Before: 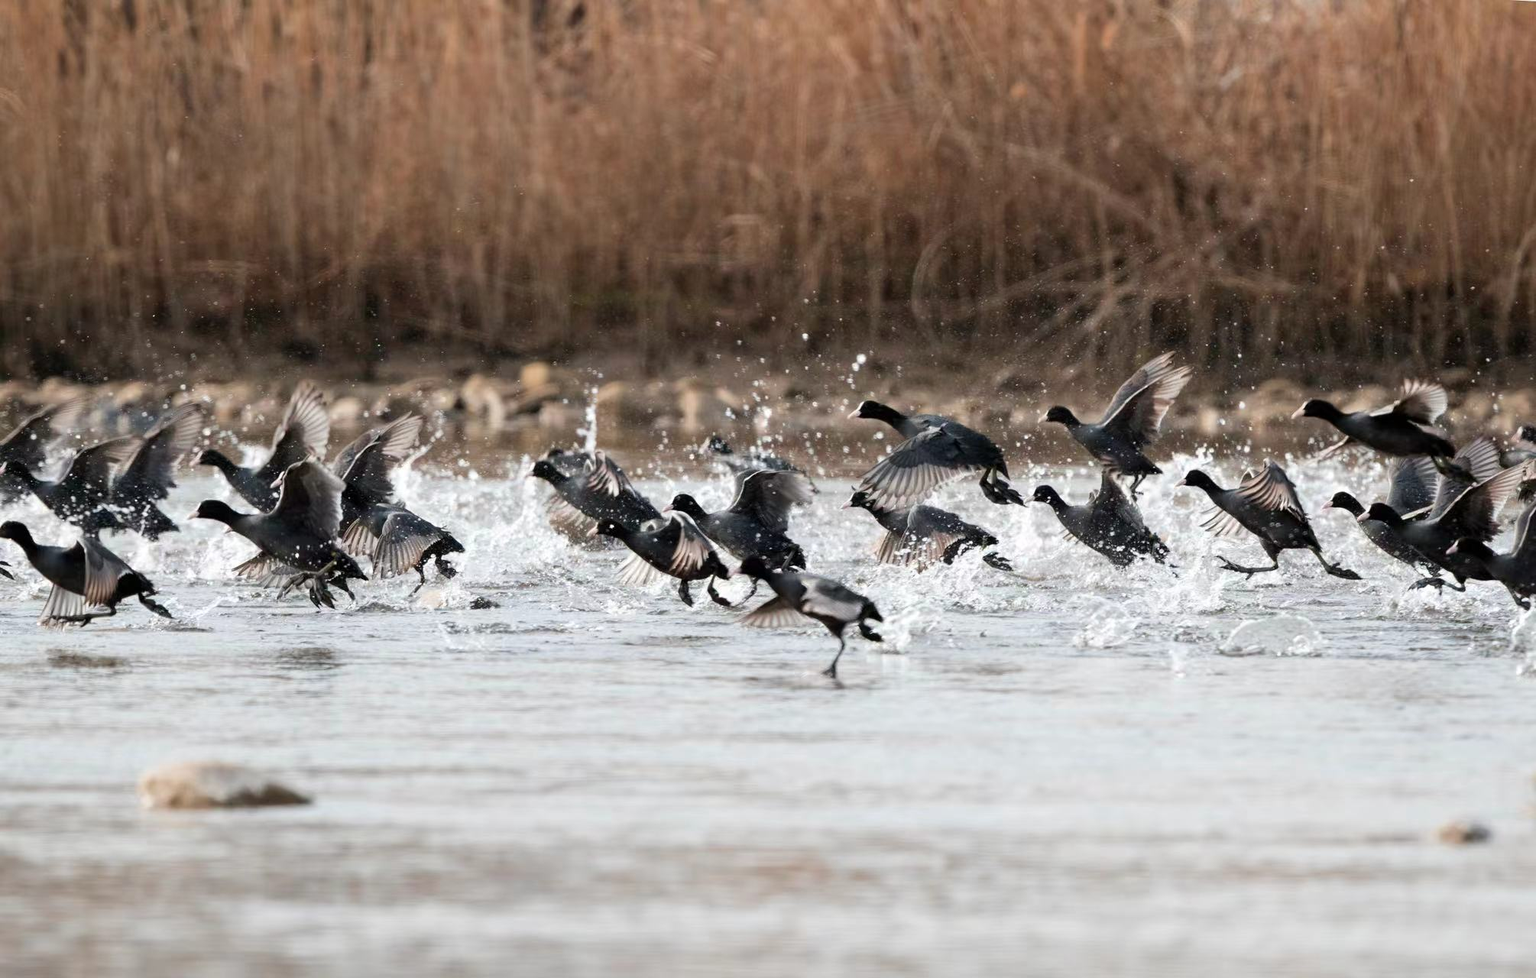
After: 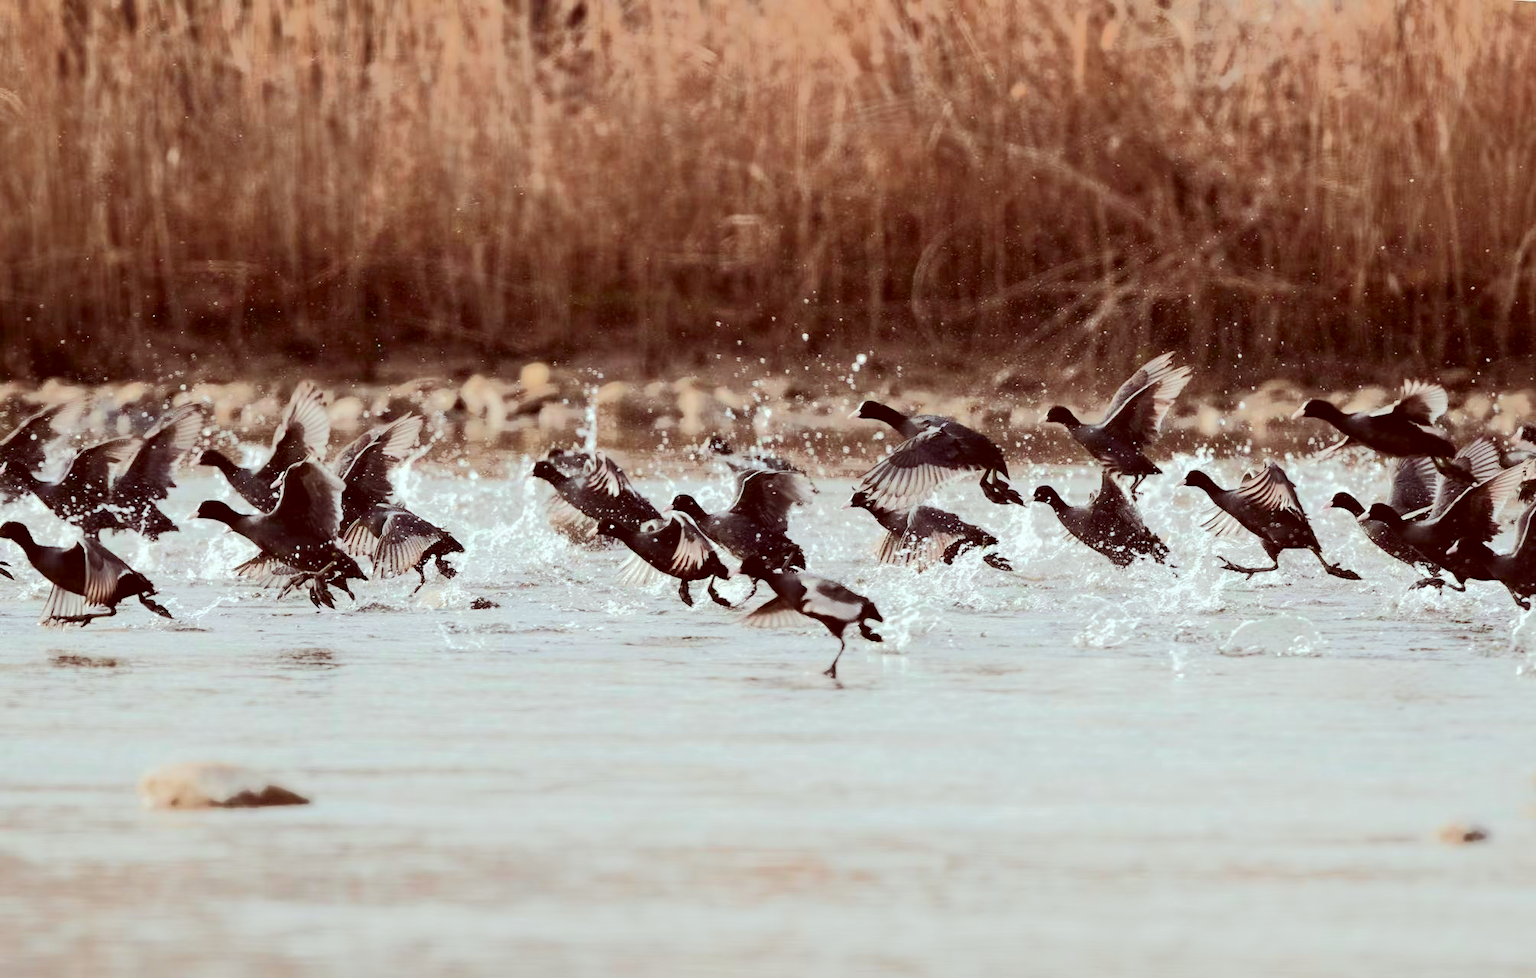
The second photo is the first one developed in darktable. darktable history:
color correction: highlights a* -7, highlights b* -0.216, shadows a* 20.33, shadows b* 11.7
tone curve: curves: ch0 [(0, 0) (0.003, 0.015) (0.011, 0.019) (0.025, 0.025) (0.044, 0.039) (0.069, 0.053) (0.1, 0.076) (0.136, 0.107) (0.177, 0.143) (0.224, 0.19) (0.277, 0.253) (0.335, 0.32) (0.399, 0.412) (0.468, 0.524) (0.543, 0.668) (0.623, 0.717) (0.709, 0.769) (0.801, 0.82) (0.898, 0.865) (1, 1)], color space Lab, independent channels, preserve colors none
